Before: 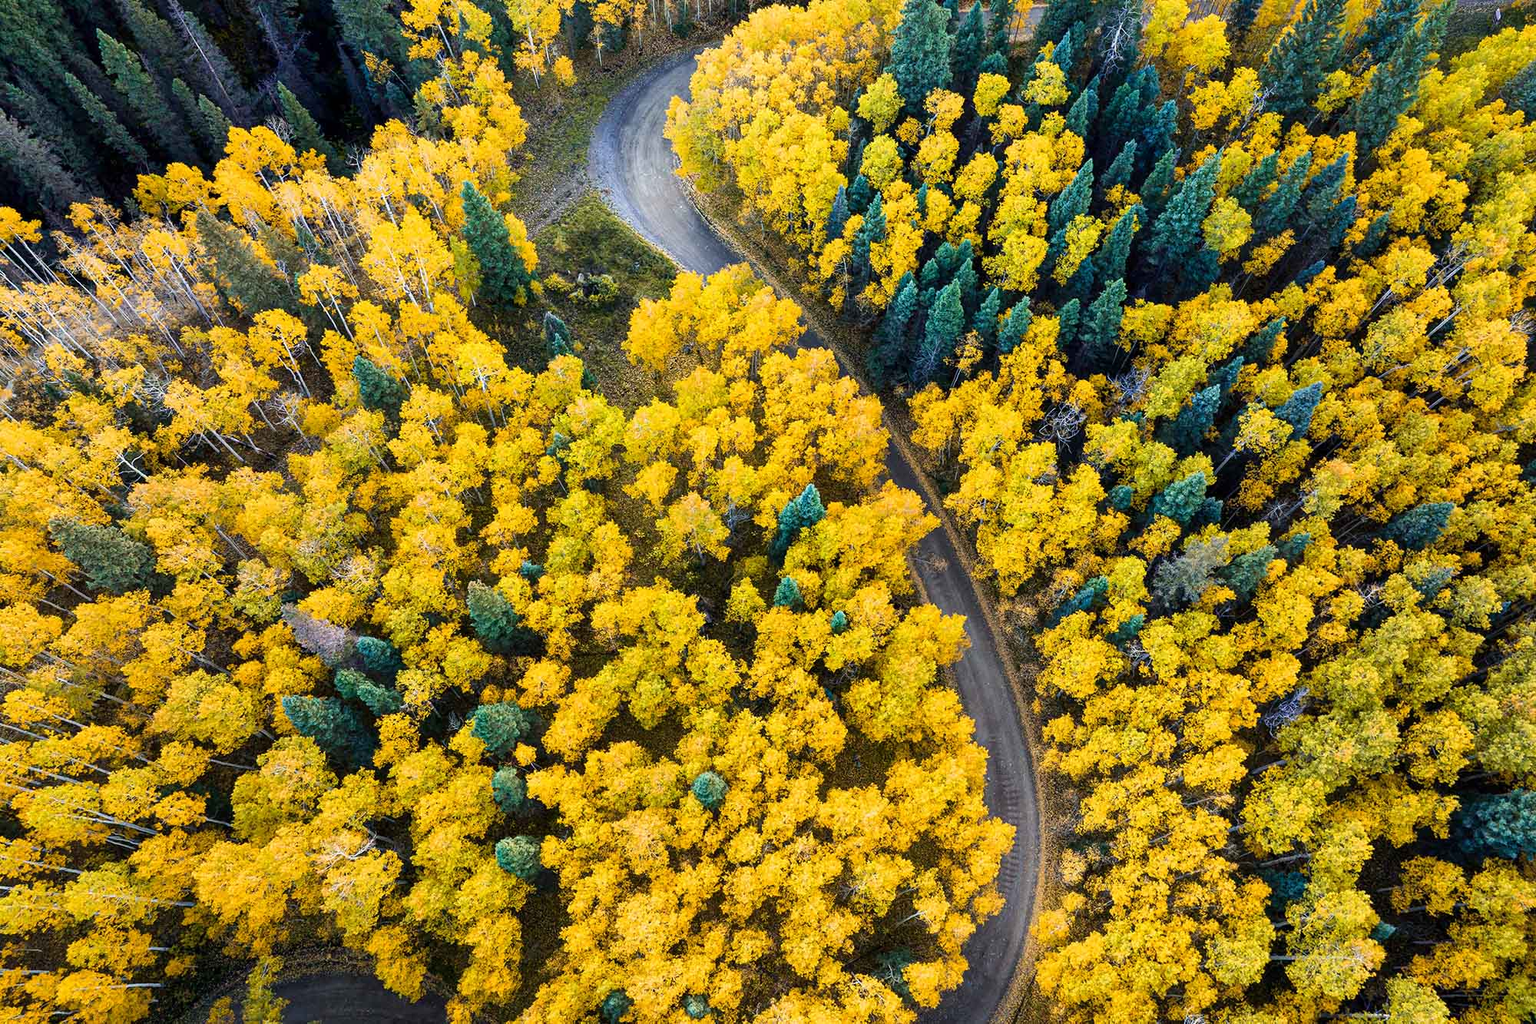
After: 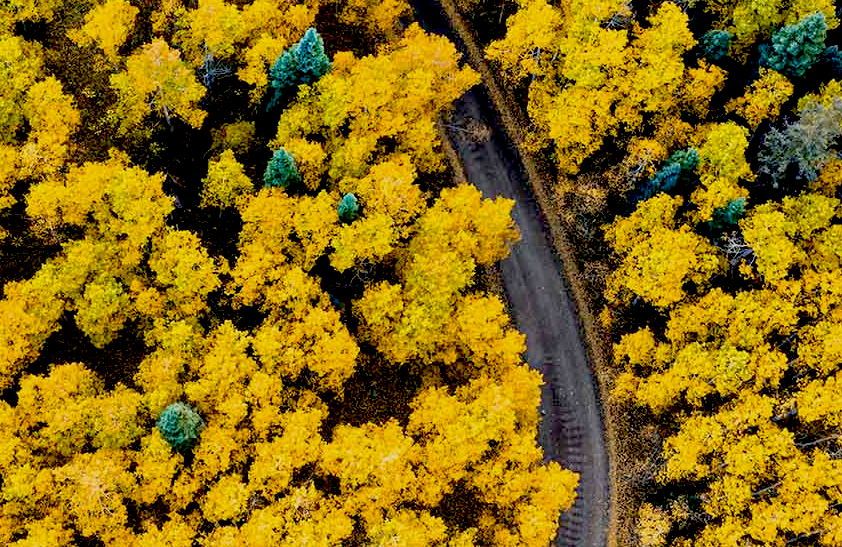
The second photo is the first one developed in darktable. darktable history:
exposure: black level correction 0.046, exposure -0.228 EV, compensate highlight preservation false
crop: left 37.221%, top 45.169%, right 20.63%, bottom 13.777%
